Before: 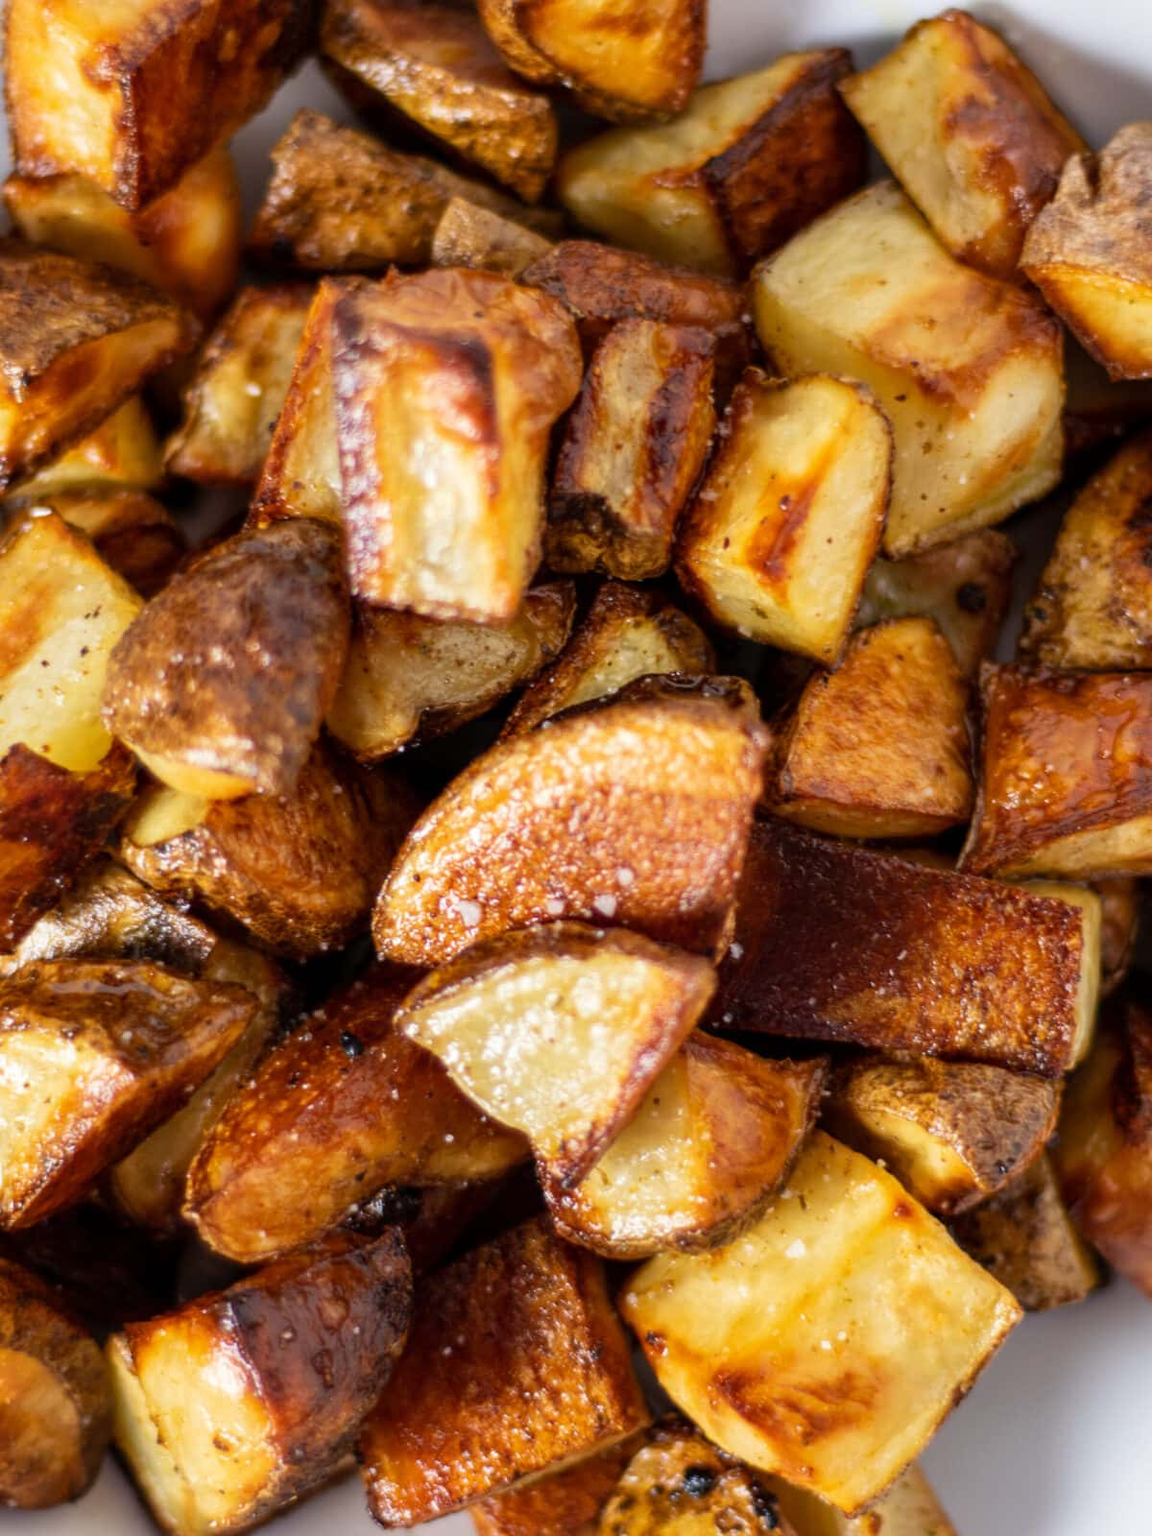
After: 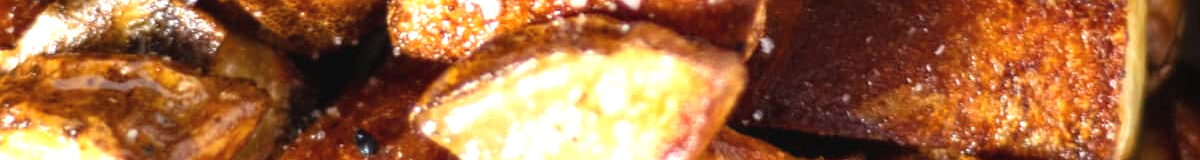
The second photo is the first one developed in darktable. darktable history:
exposure: black level correction -0.002, exposure 0.708 EV, compensate exposure bias true, compensate highlight preservation false
crop and rotate: top 59.084%, bottom 30.916%
vignetting: fall-off start 97.23%, saturation -0.024, center (-0.033, -0.042), width/height ratio 1.179, unbound false
tone equalizer: on, module defaults
white balance: red 0.978, blue 0.999
